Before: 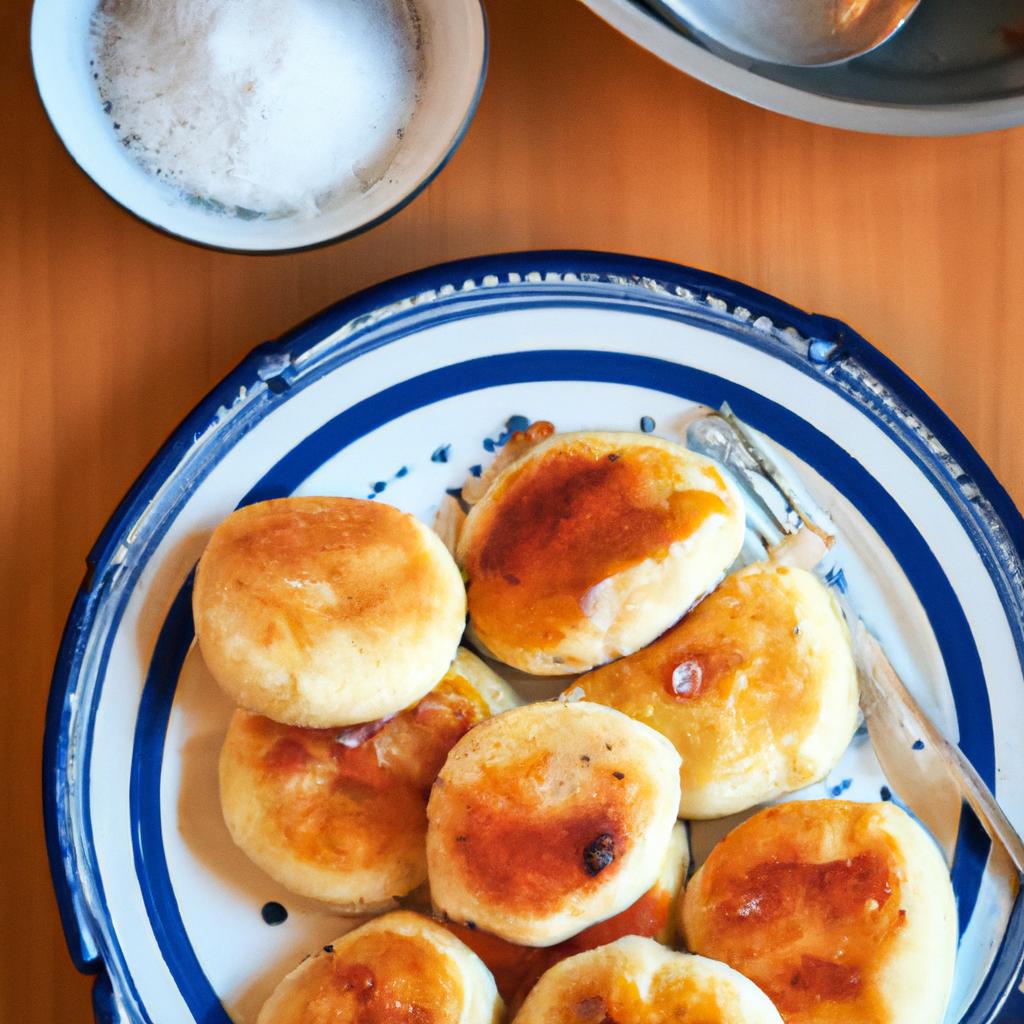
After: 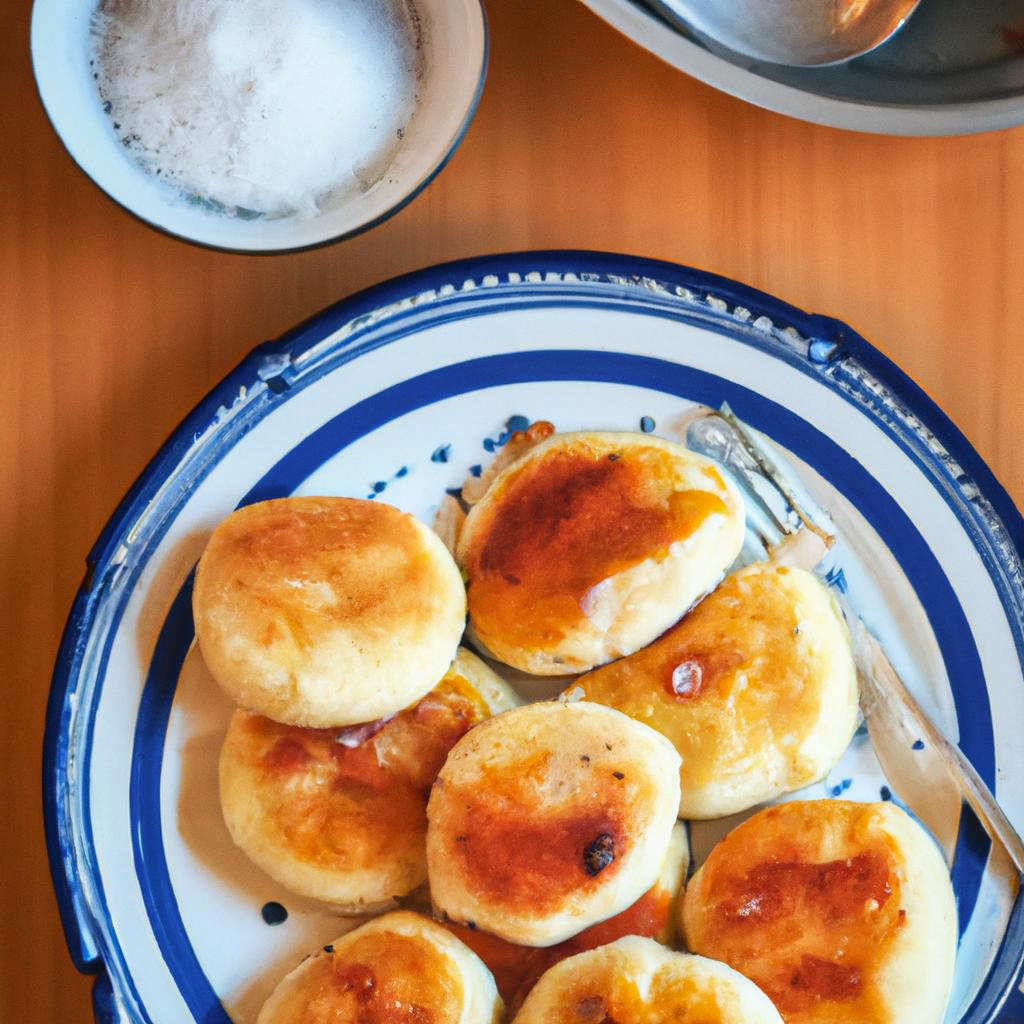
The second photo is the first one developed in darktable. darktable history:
tone curve: preserve colors none
local contrast: detail 109%
